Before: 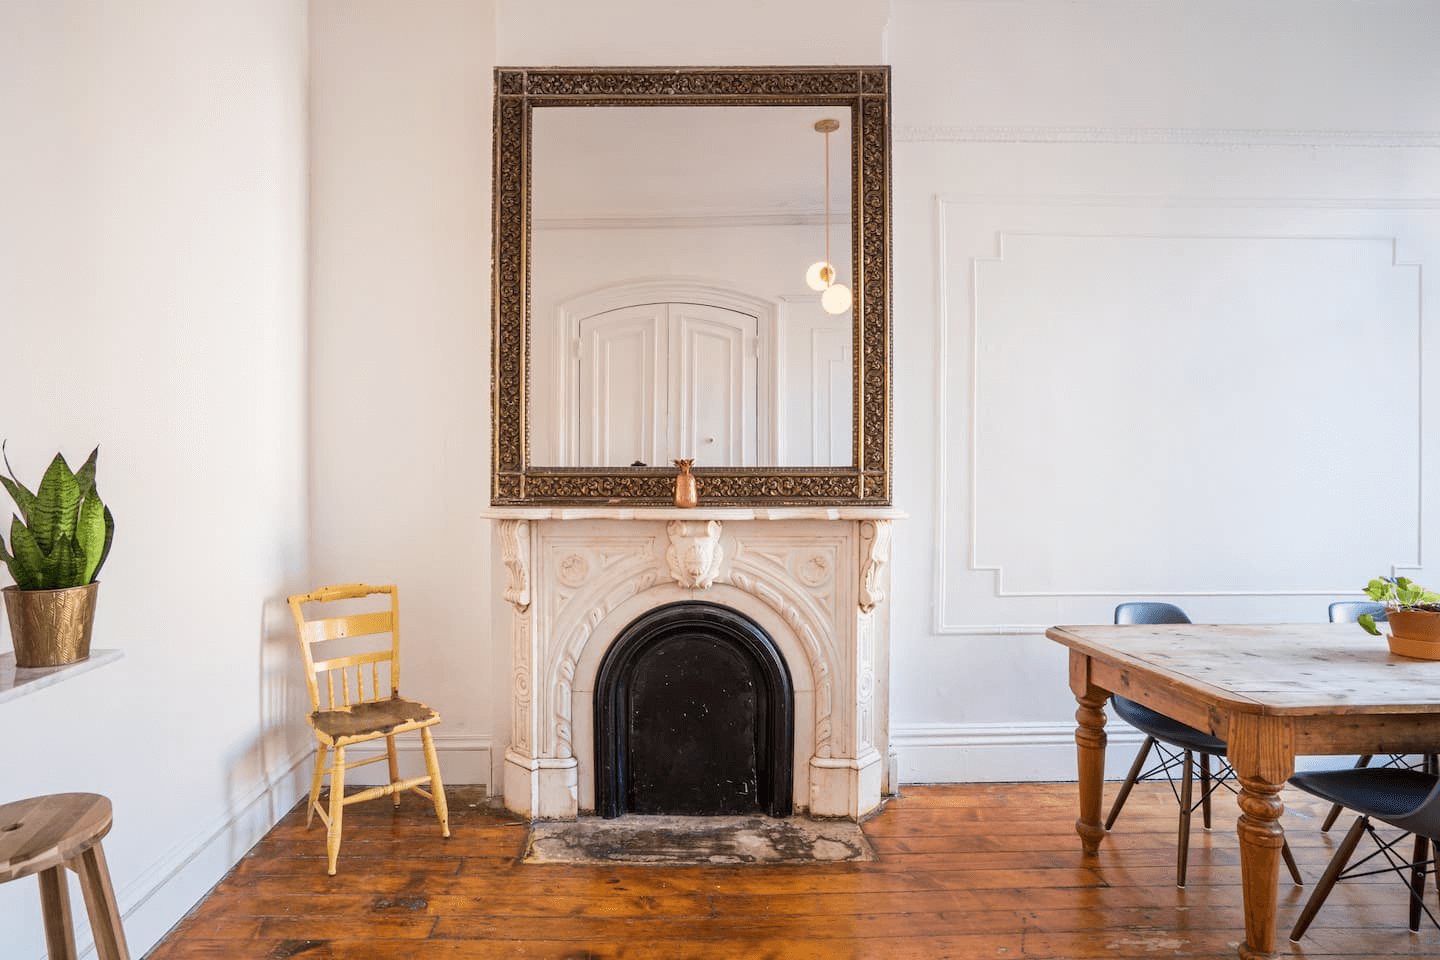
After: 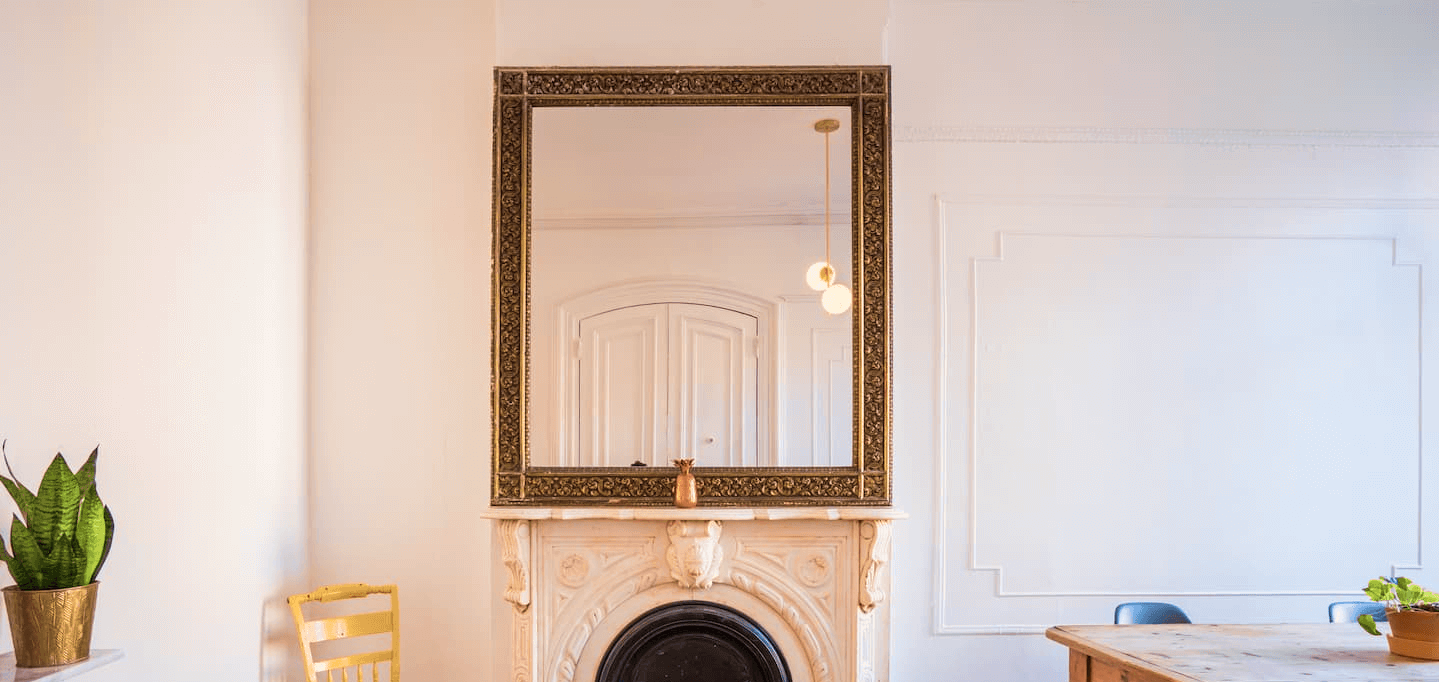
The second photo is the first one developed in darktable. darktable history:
velvia: strength 67.41%, mid-tones bias 0.976
crop: right 0.001%, bottom 28.931%
